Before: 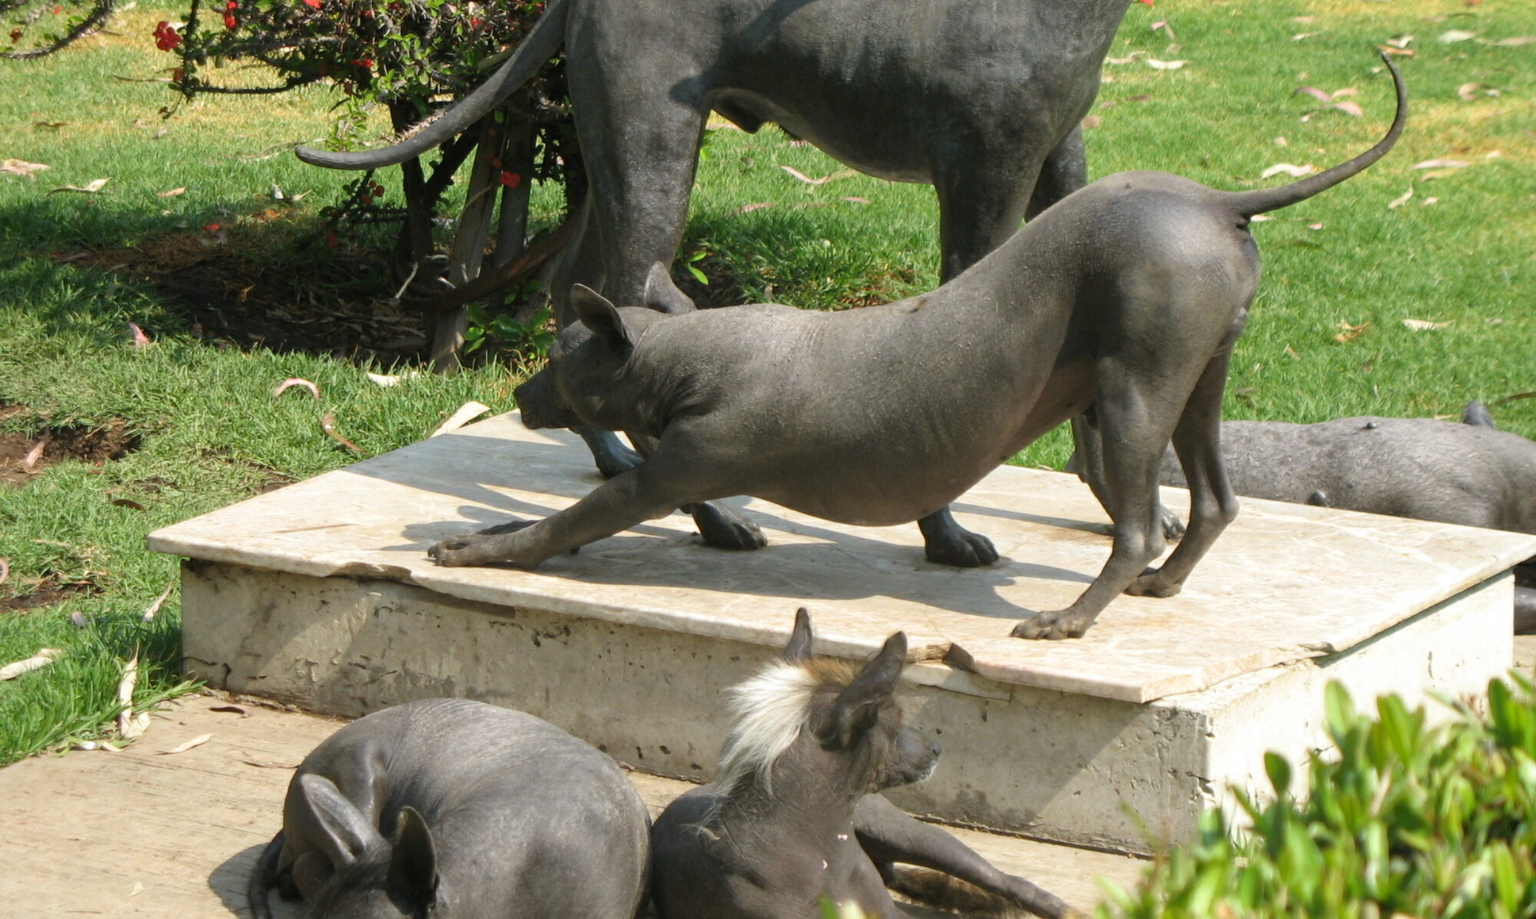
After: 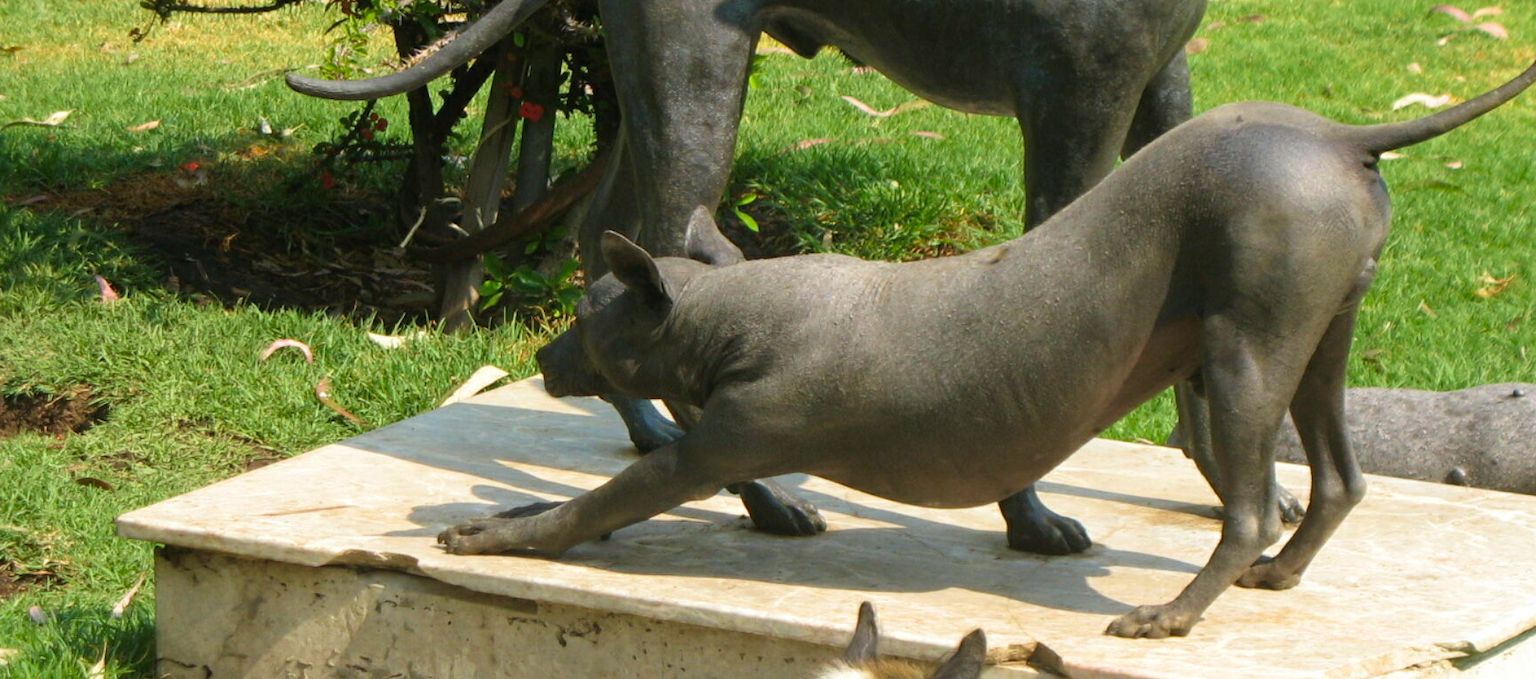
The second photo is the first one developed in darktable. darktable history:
color balance rgb: perceptual saturation grading › global saturation 10%, global vibrance 20%
velvia: on, module defaults
crop: left 3.015%, top 8.969%, right 9.647%, bottom 26.457%
